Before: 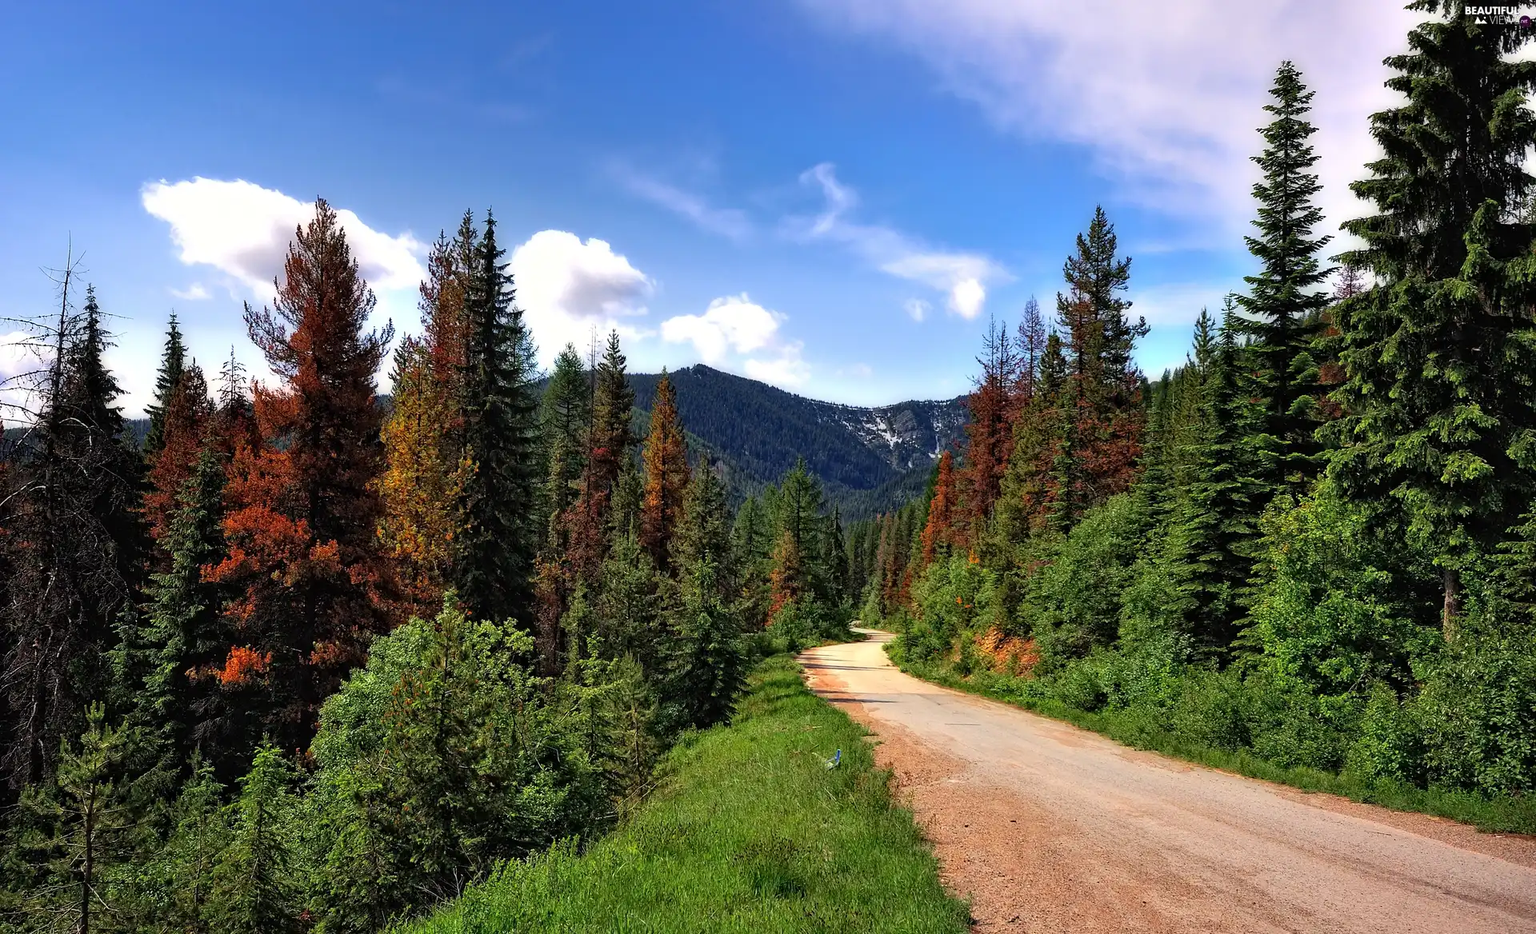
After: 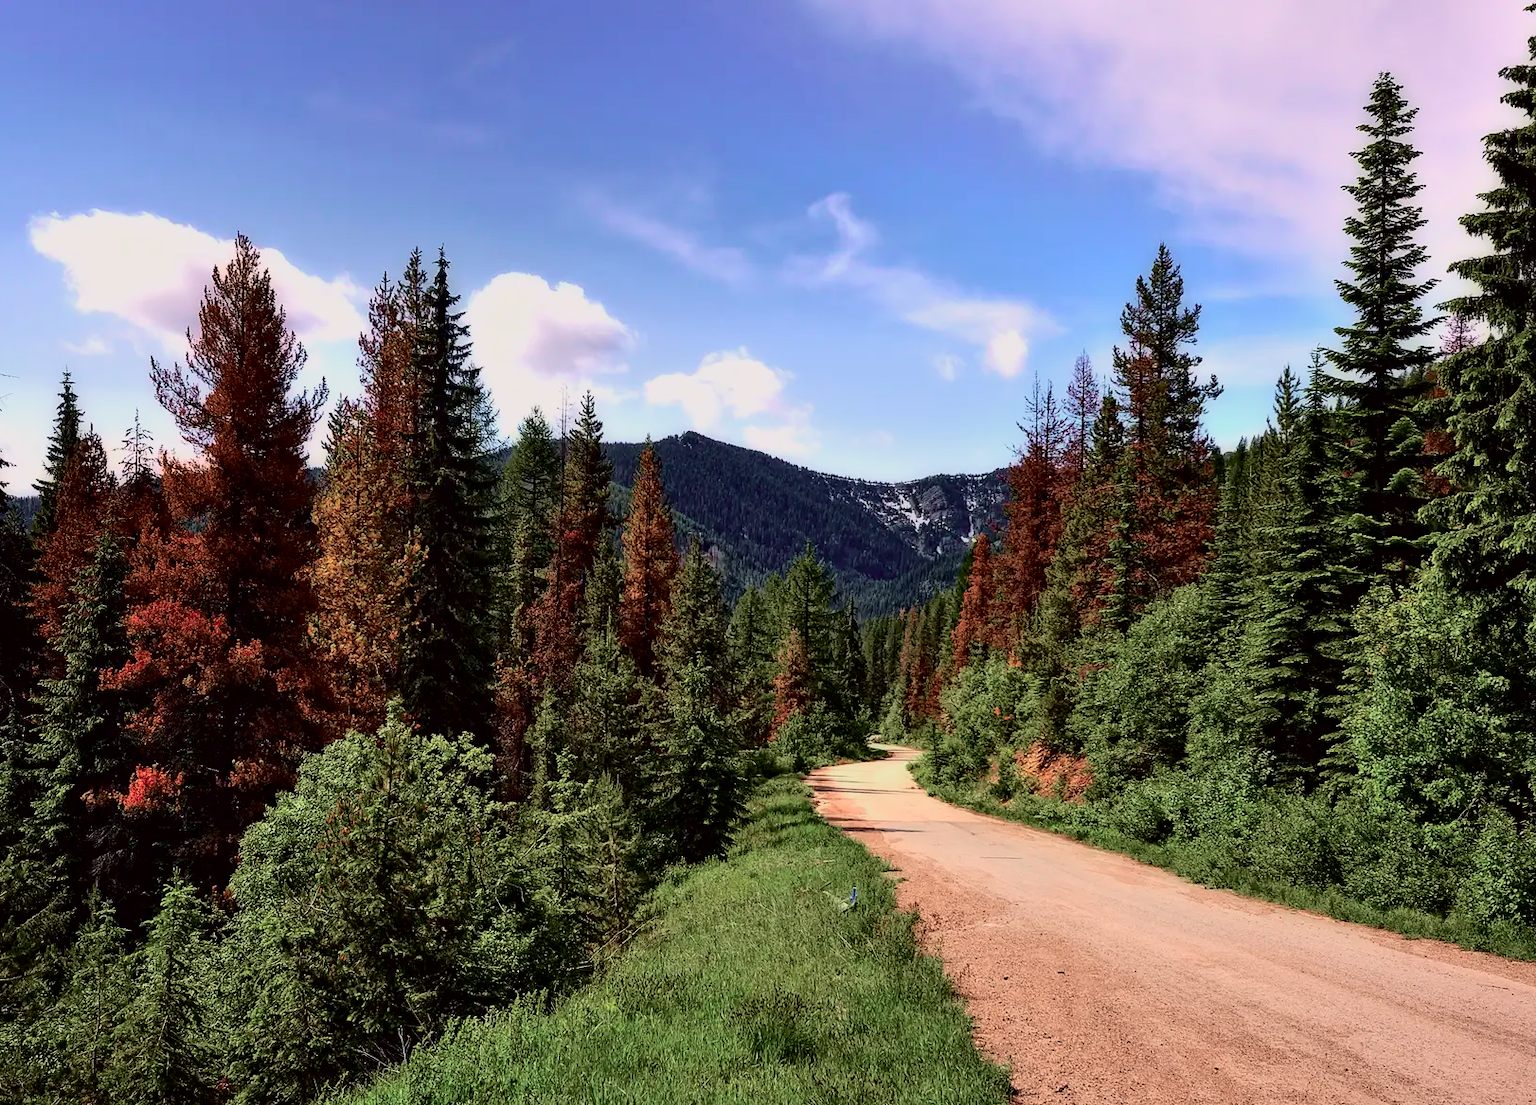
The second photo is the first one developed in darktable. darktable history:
tone curve: curves: ch0 [(0, 0) (0.049, 0.01) (0.154, 0.081) (0.491, 0.519) (0.748, 0.765) (1, 0.919)]; ch1 [(0, 0) (0.172, 0.123) (0.317, 0.272) (0.401, 0.422) (0.489, 0.496) (0.531, 0.557) (0.615, 0.612) (0.741, 0.783) (1, 1)]; ch2 [(0, 0) (0.411, 0.424) (0.483, 0.478) (0.544, 0.56) (0.686, 0.638) (1, 1)], color space Lab, independent channels, preserve colors none
crop: left 7.653%, right 7.828%
